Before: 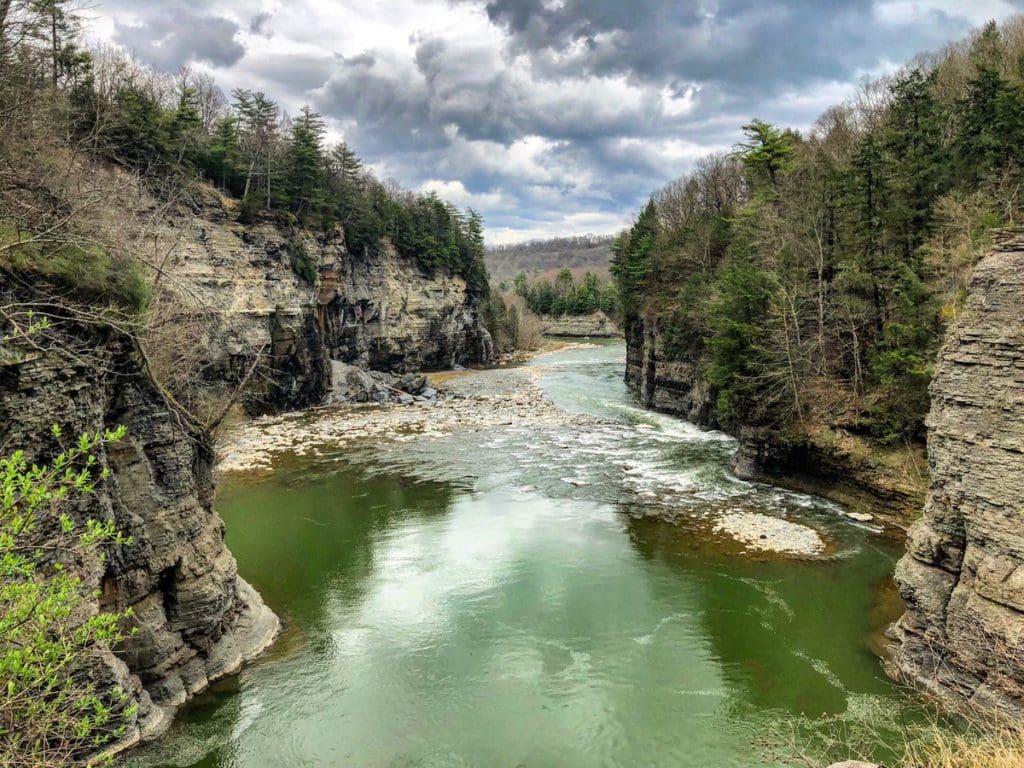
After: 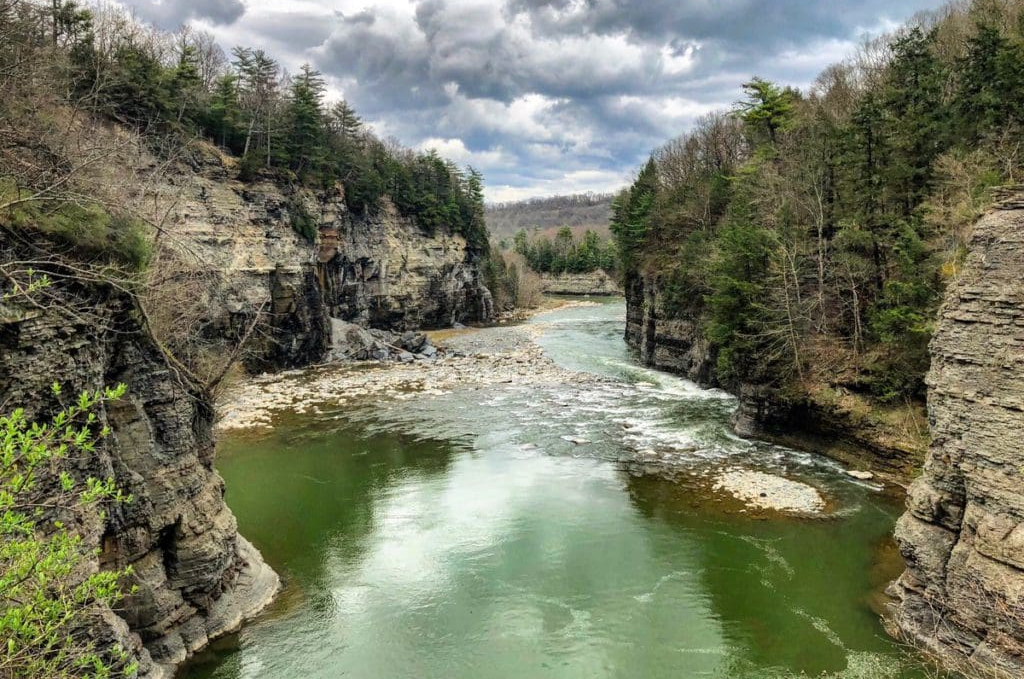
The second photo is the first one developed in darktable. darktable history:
crop and rotate: top 5.575%, bottom 5.91%
